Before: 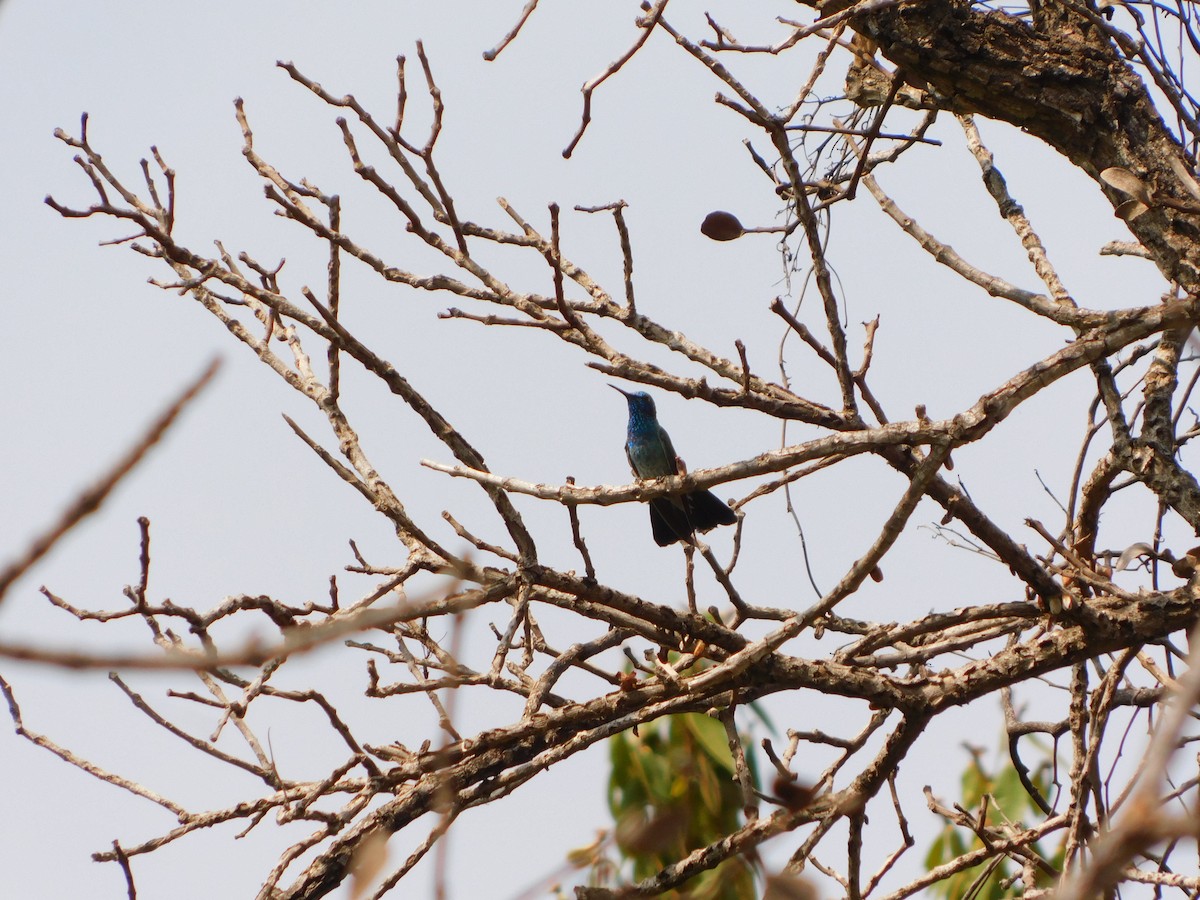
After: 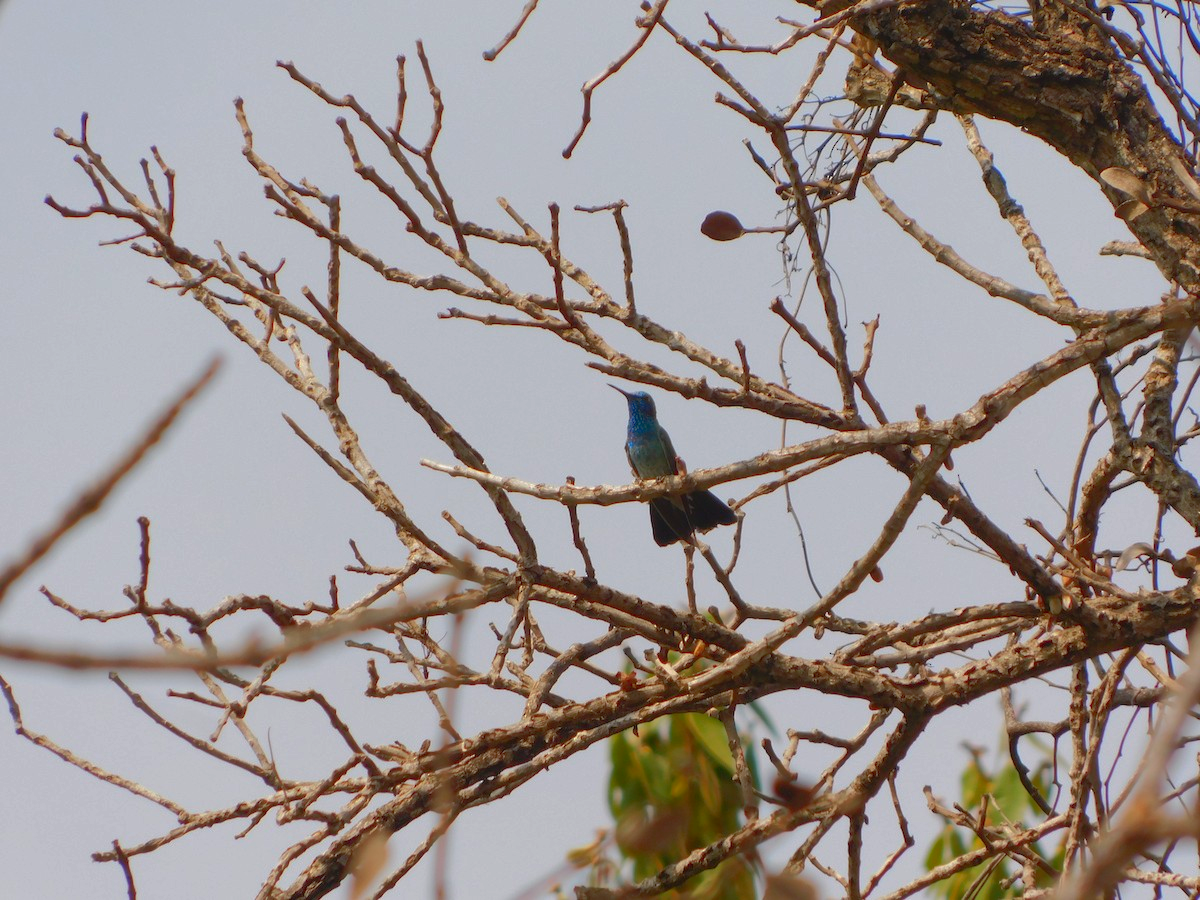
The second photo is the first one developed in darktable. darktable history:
contrast brightness saturation: contrast -0.09, brightness -0.07, saturation 0.09
shadows and highlights: radius 0.1, white point adjustment 1.65, soften with gaussian
